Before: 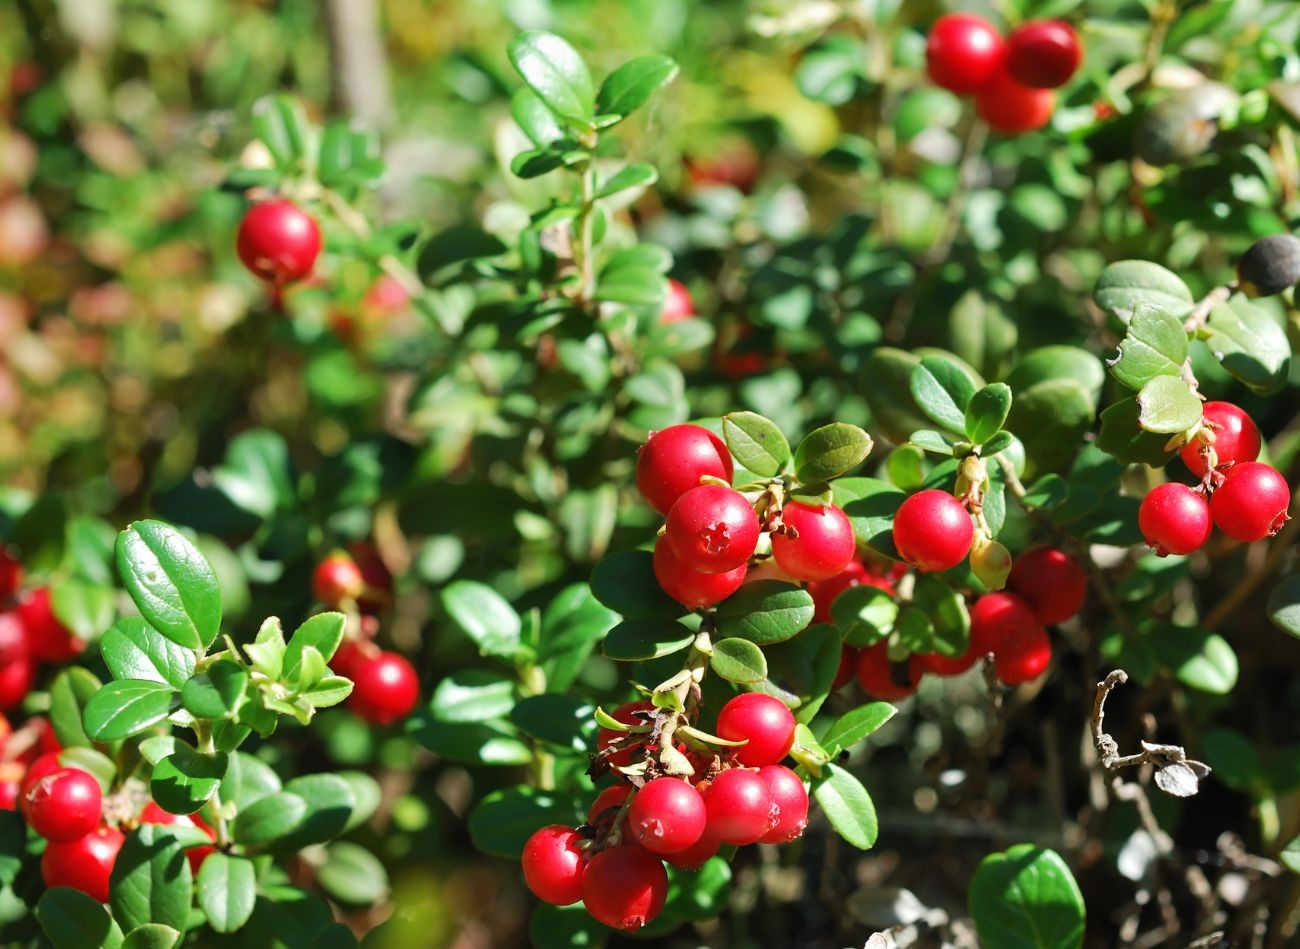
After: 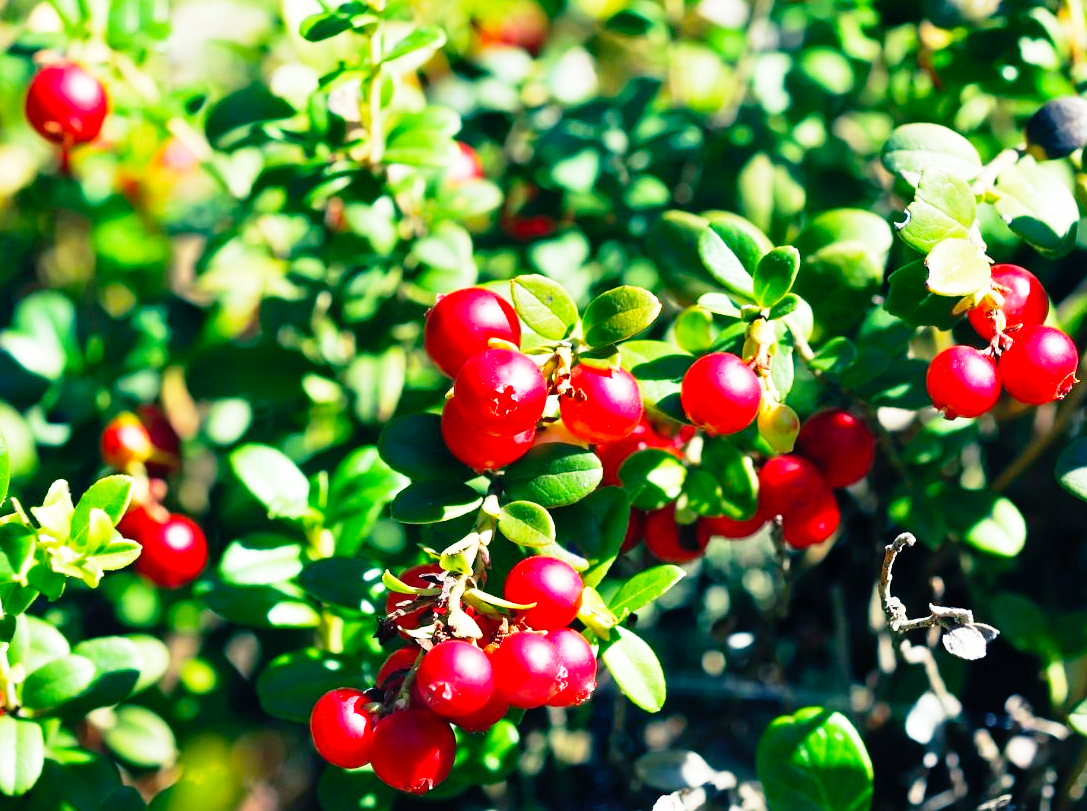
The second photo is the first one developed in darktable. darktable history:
color balance rgb: shadows lift › luminance -40.74%, shadows lift › chroma 13.803%, shadows lift › hue 261.07°, perceptual saturation grading › global saturation 29.449%, global vibrance -17.668%, contrast -6.644%
crop: left 16.313%, top 14.508%
base curve: curves: ch0 [(0, 0) (0.012, 0.01) (0.073, 0.168) (0.31, 0.711) (0.645, 0.957) (1, 1)], preserve colors none
tone equalizer: on, module defaults
